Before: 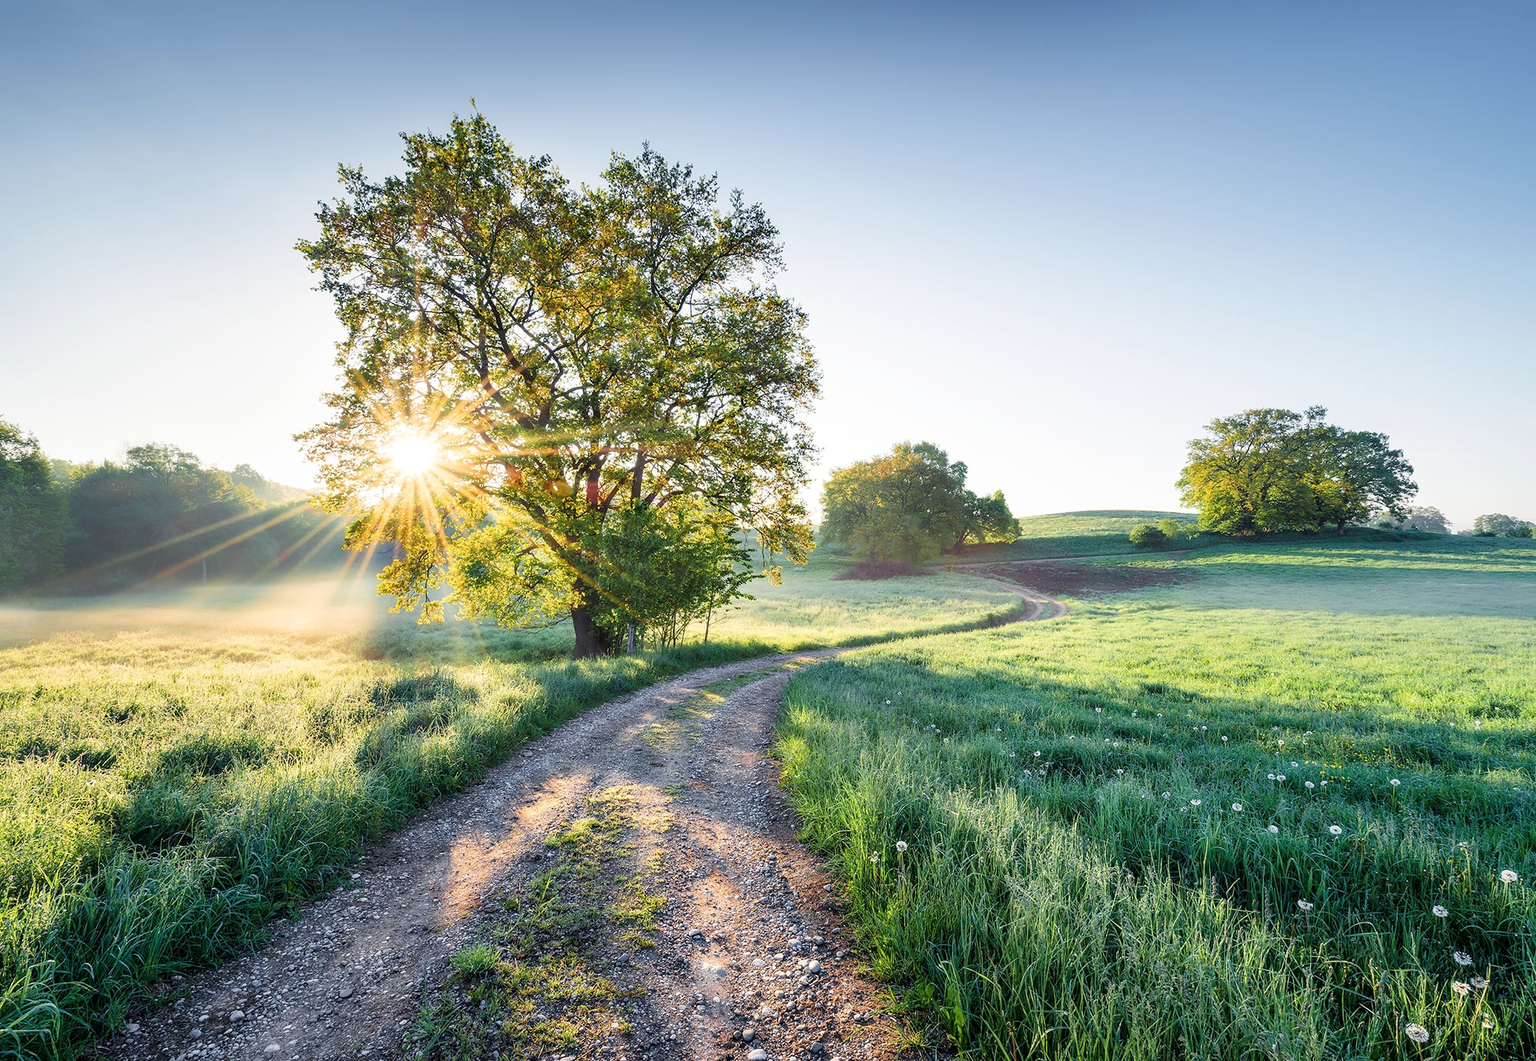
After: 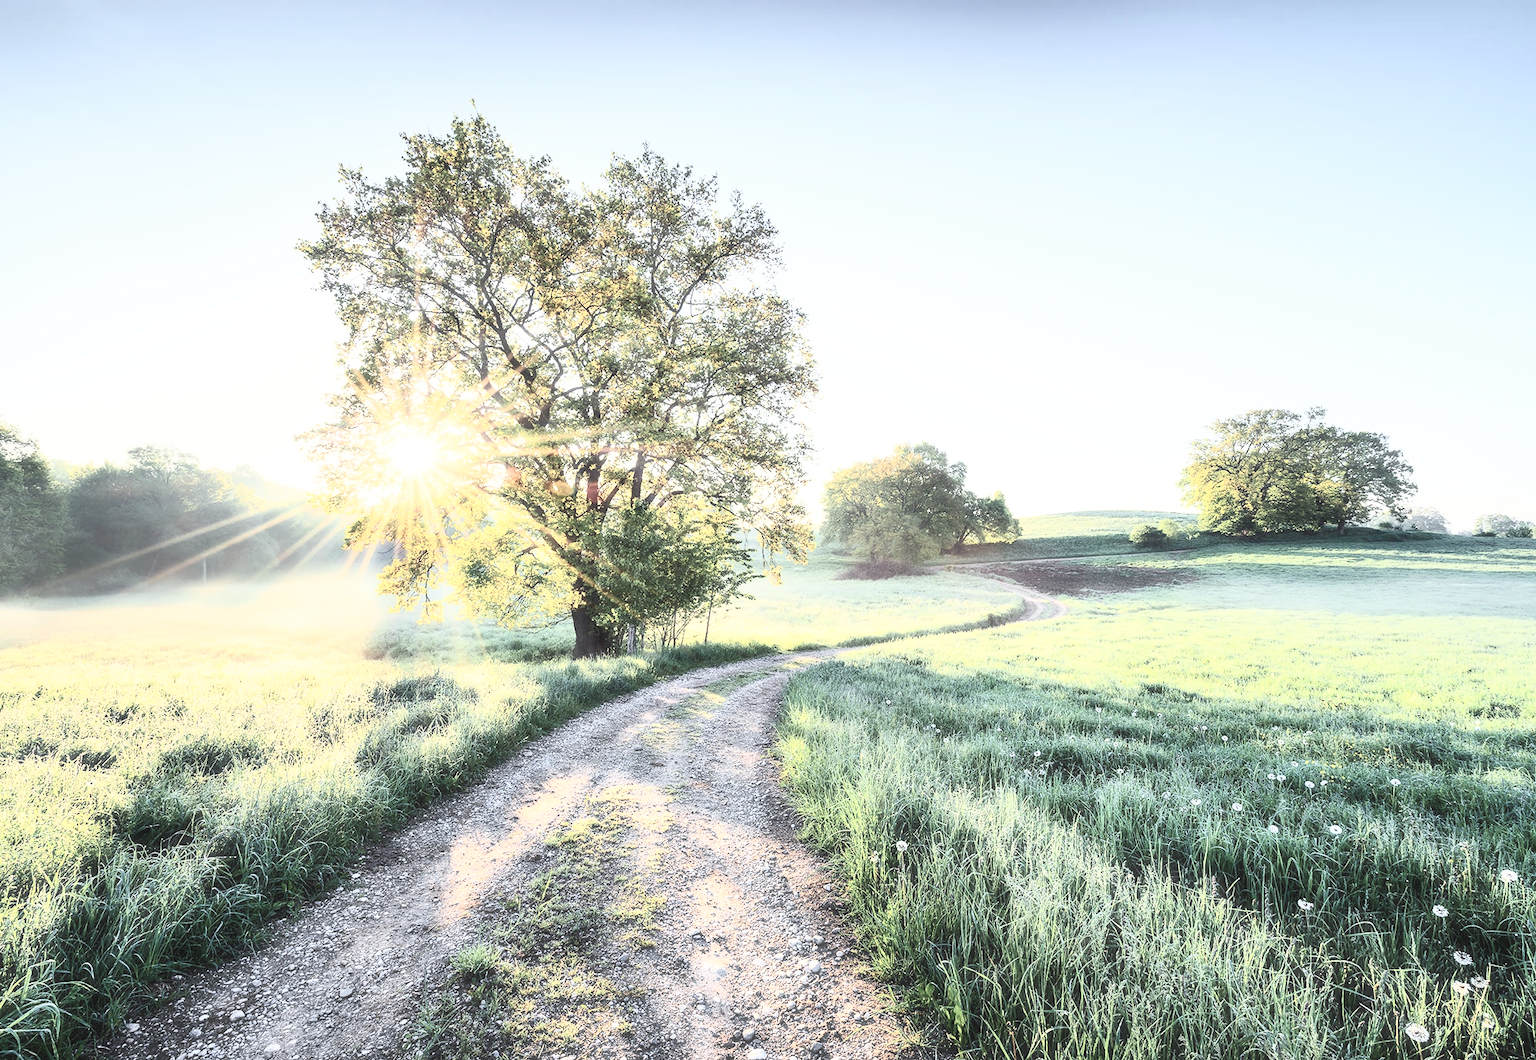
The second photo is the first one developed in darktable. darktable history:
contrast brightness saturation: contrast 0.57, brightness 0.57, saturation -0.34
haze removal: strength -0.09, adaptive false
tone equalizer: -8 EV -1.84 EV, -7 EV -1.16 EV, -6 EV -1.62 EV, smoothing diameter 25%, edges refinement/feathering 10, preserve details guided filter
